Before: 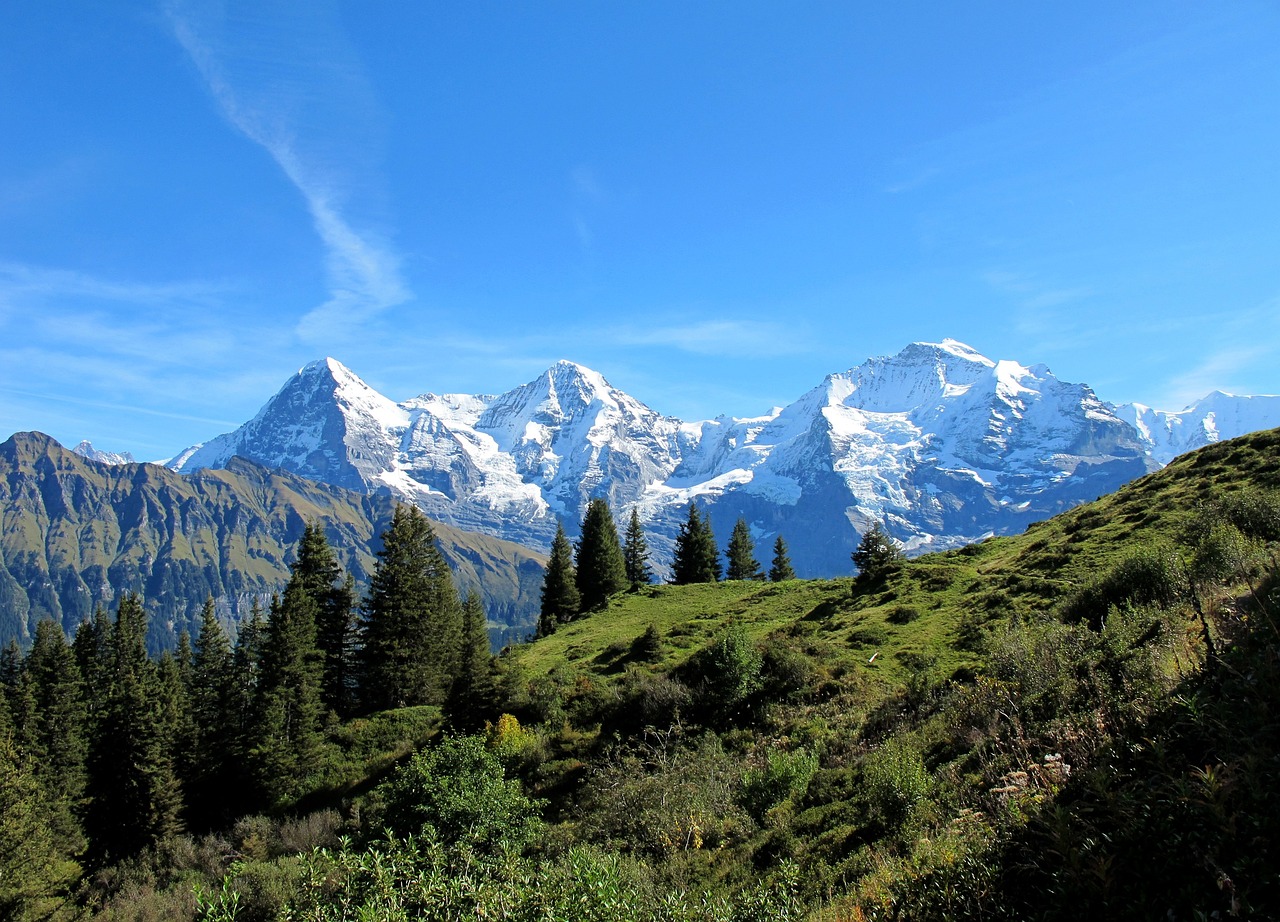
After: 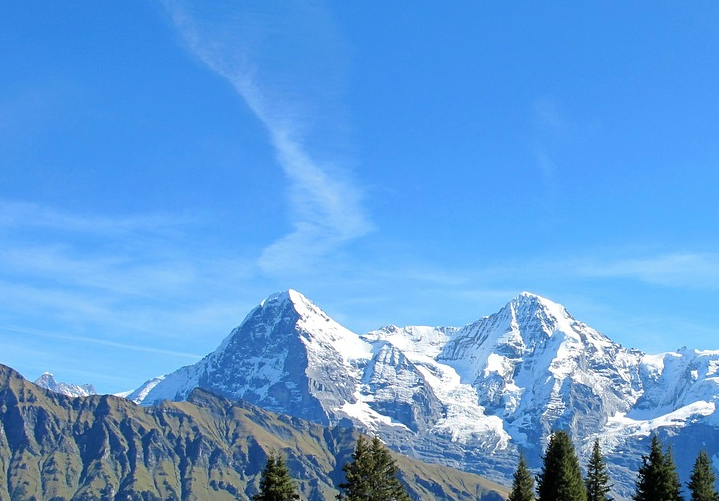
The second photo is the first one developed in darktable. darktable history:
crop and rotate: left 3.042%, top 7.401%, right 40.771%, bottom 38.253%
tone equalizer: edges refinement/feathering 500, mask exposure compensation -1.57 EV, preserve details no
